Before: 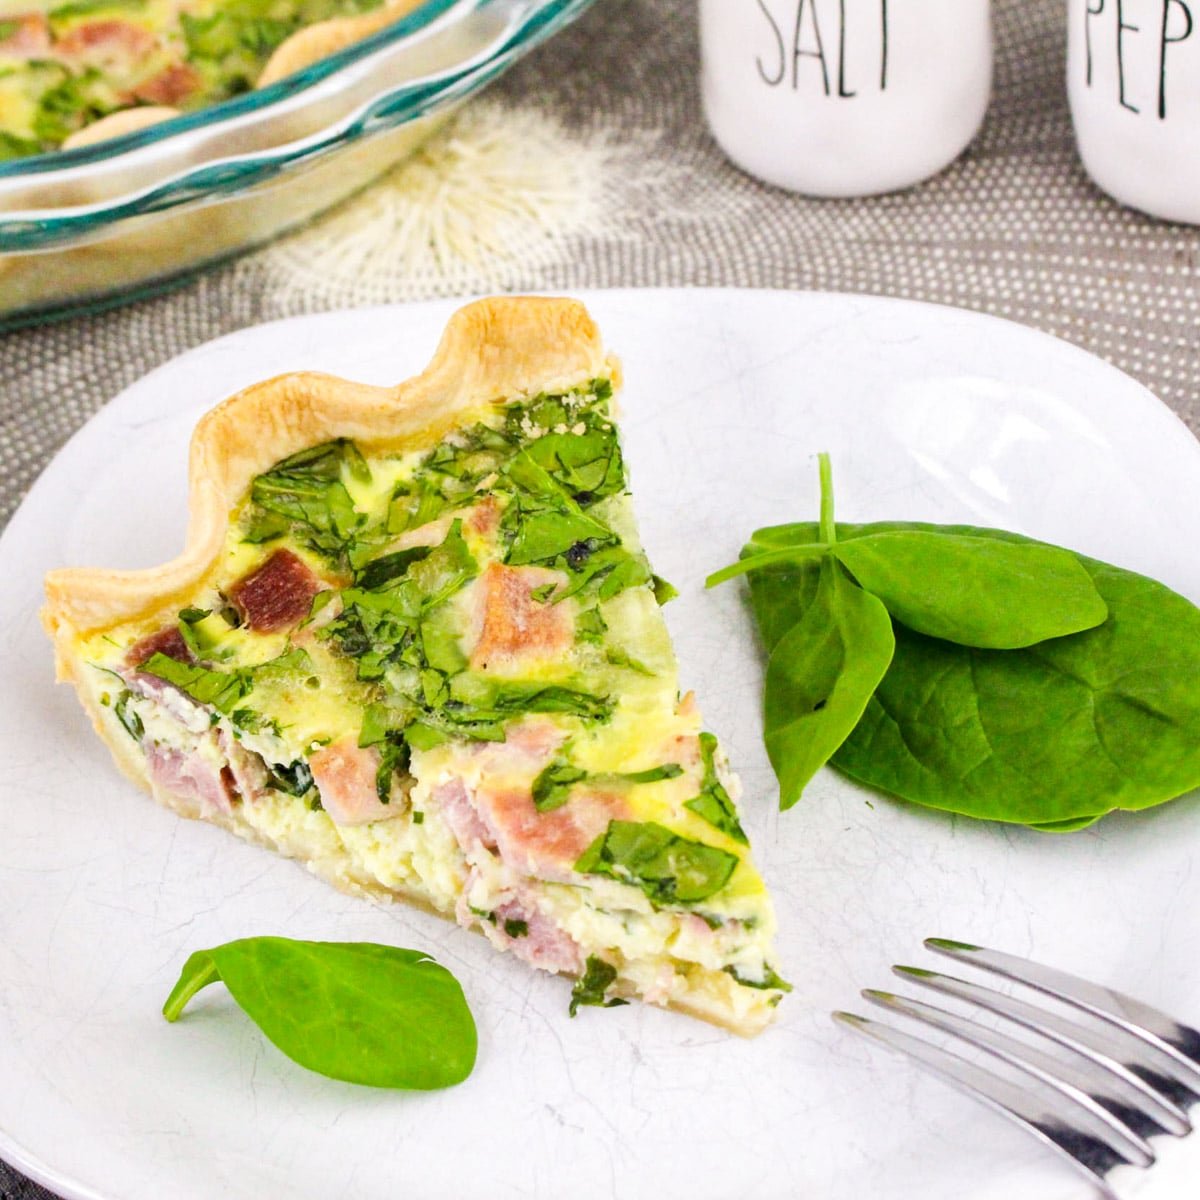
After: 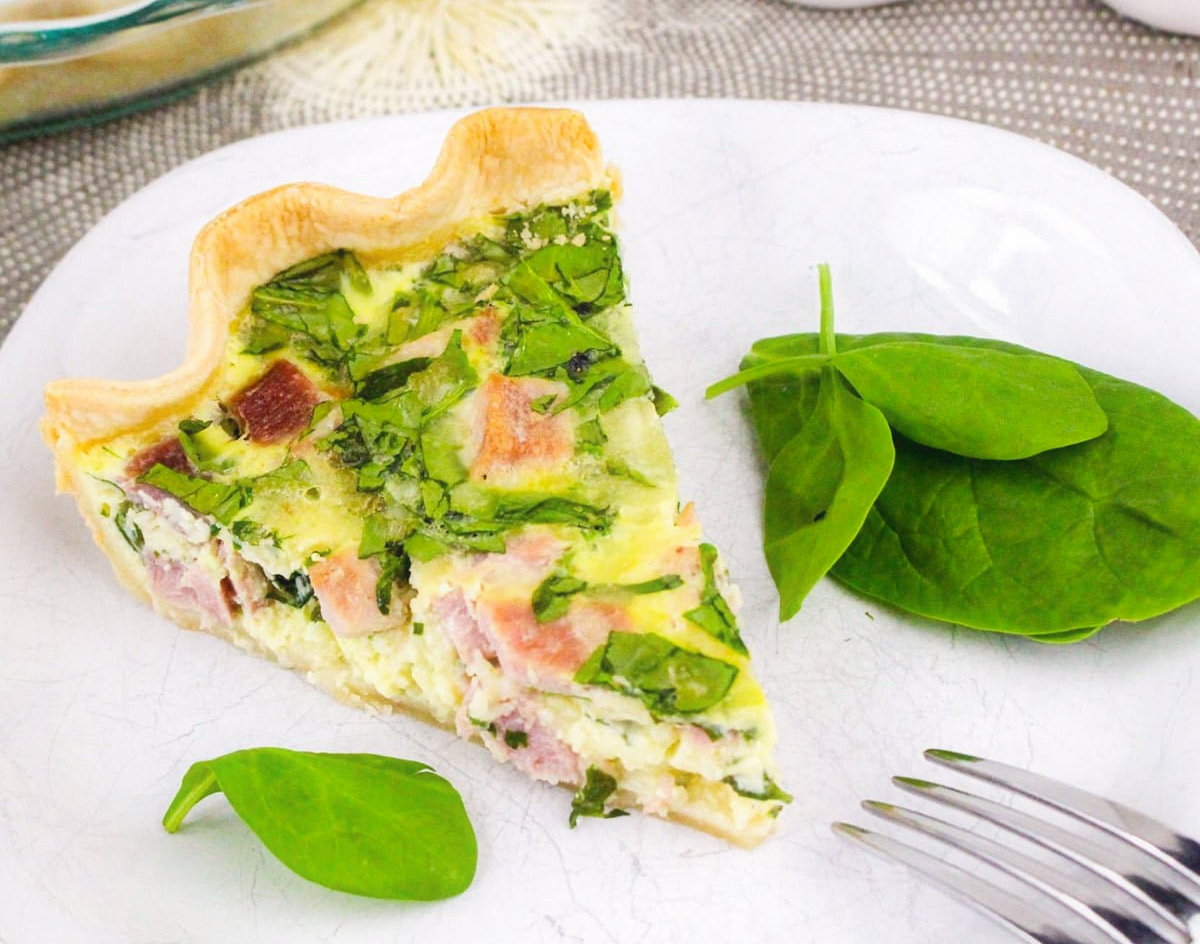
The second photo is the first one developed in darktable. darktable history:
crop and rotate: top 15.774%, bottom 5.506%
contrast equalizer: y [[0.5, 0.488, 0.462, 0.461, 0.491, 0.5], [0.5 ×6], [0.5 ×6], [0 ×6], [0 ×6]]
